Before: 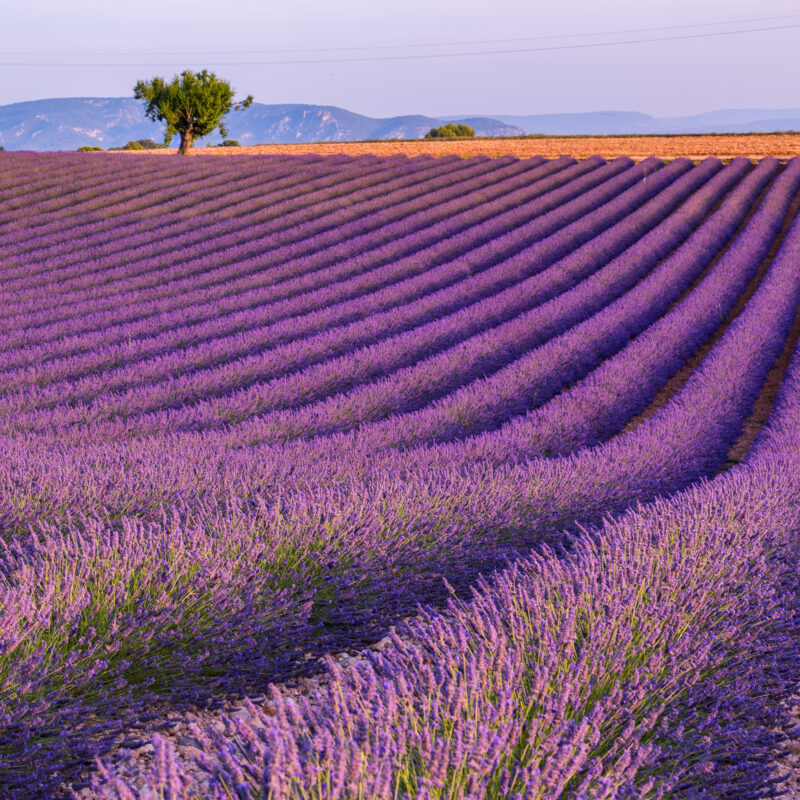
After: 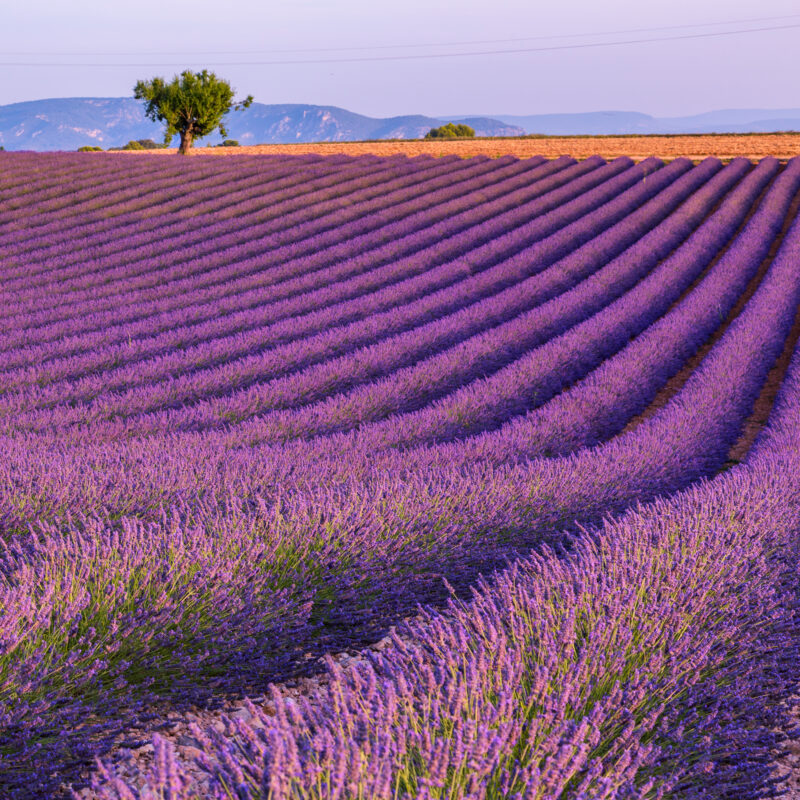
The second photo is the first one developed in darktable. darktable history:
velvia: strength 14.73%
